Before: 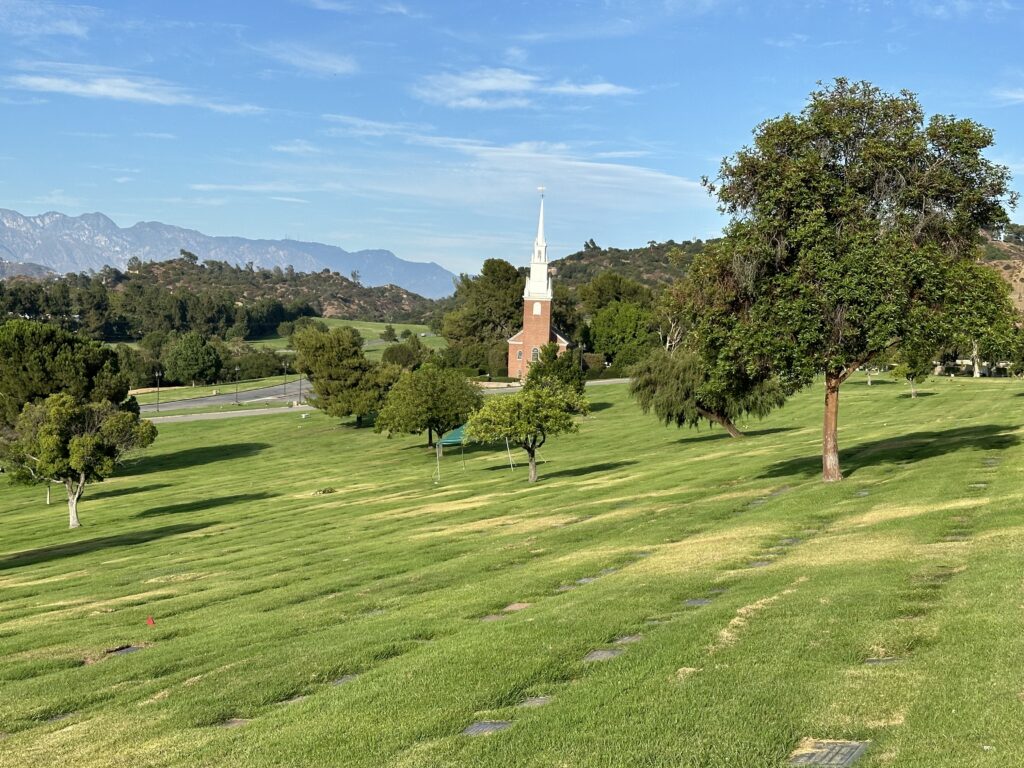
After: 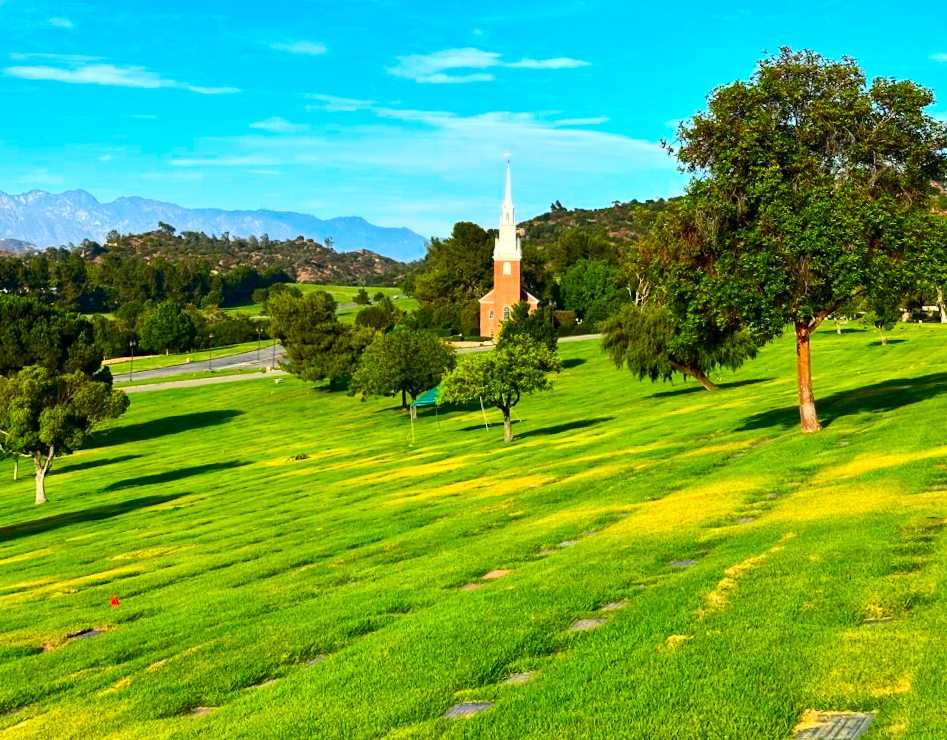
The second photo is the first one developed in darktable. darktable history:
rotate and perspective: rotation -1.68°, lens shift (vertical) -0.146, crop left 0.049, crop right 0.912, crop top 0.032, crop bottom 0.96
color balance: output saturation 110%
contrast brightness saturation: contrast 0.26, brightness 0.02, saturation 0.87
